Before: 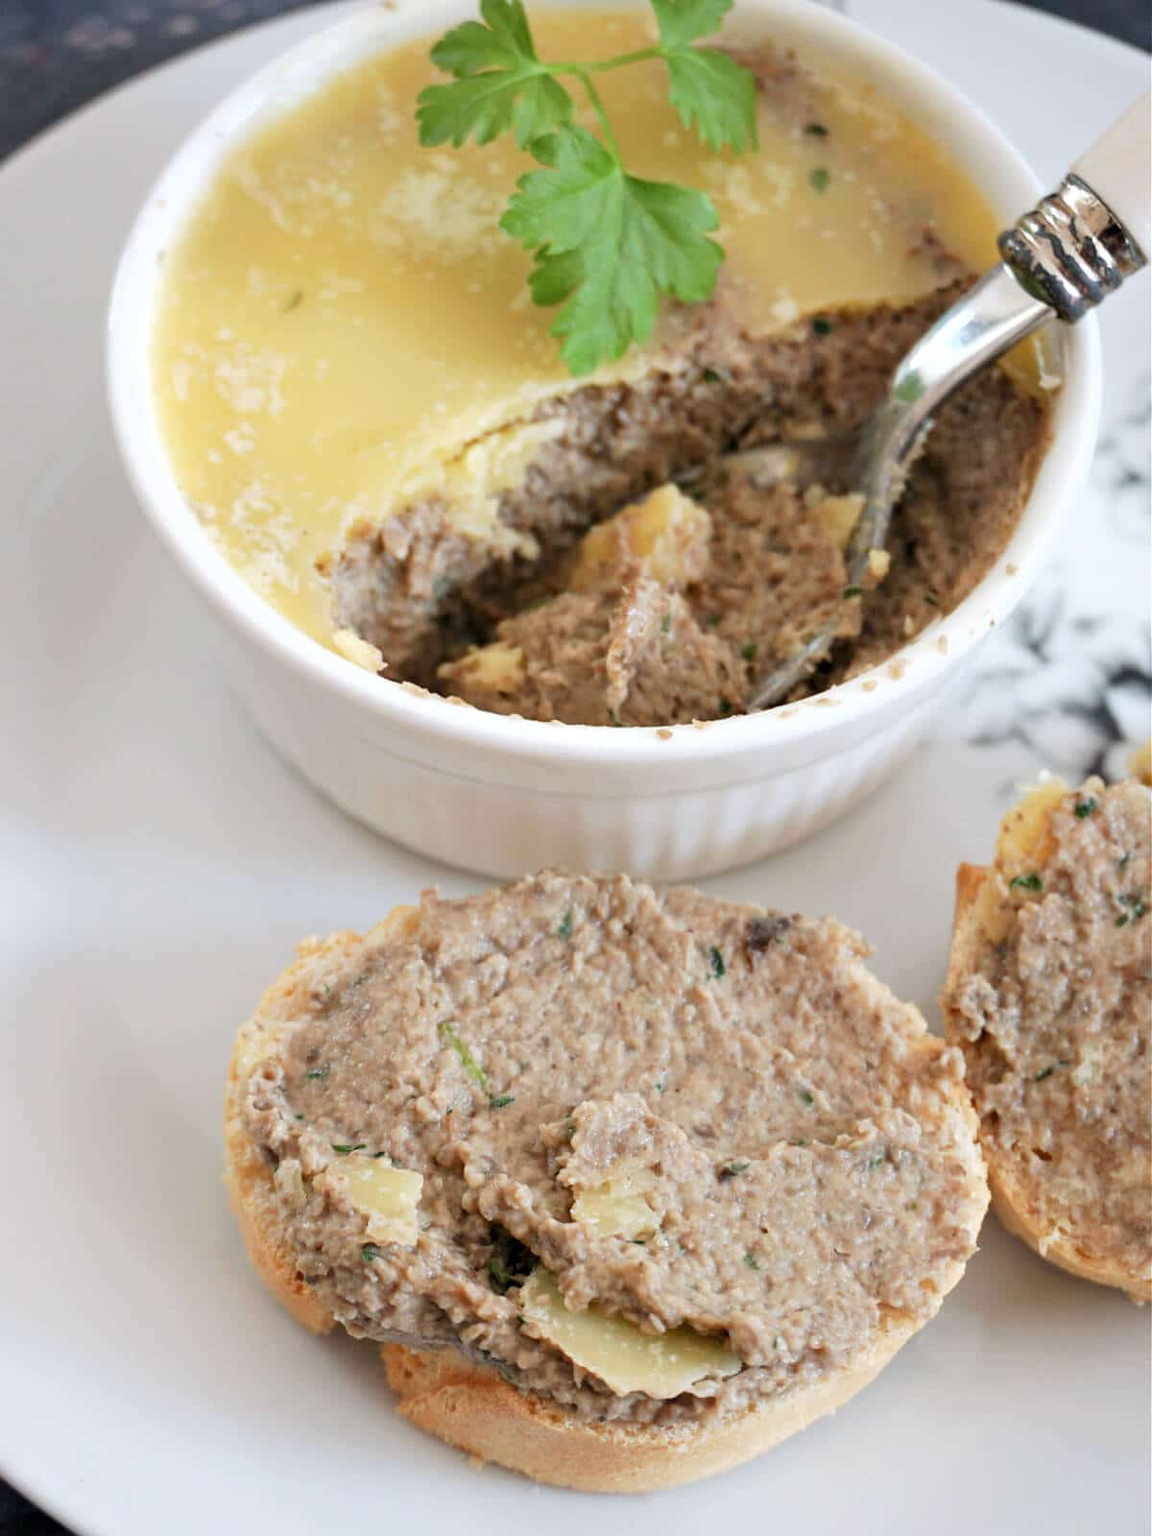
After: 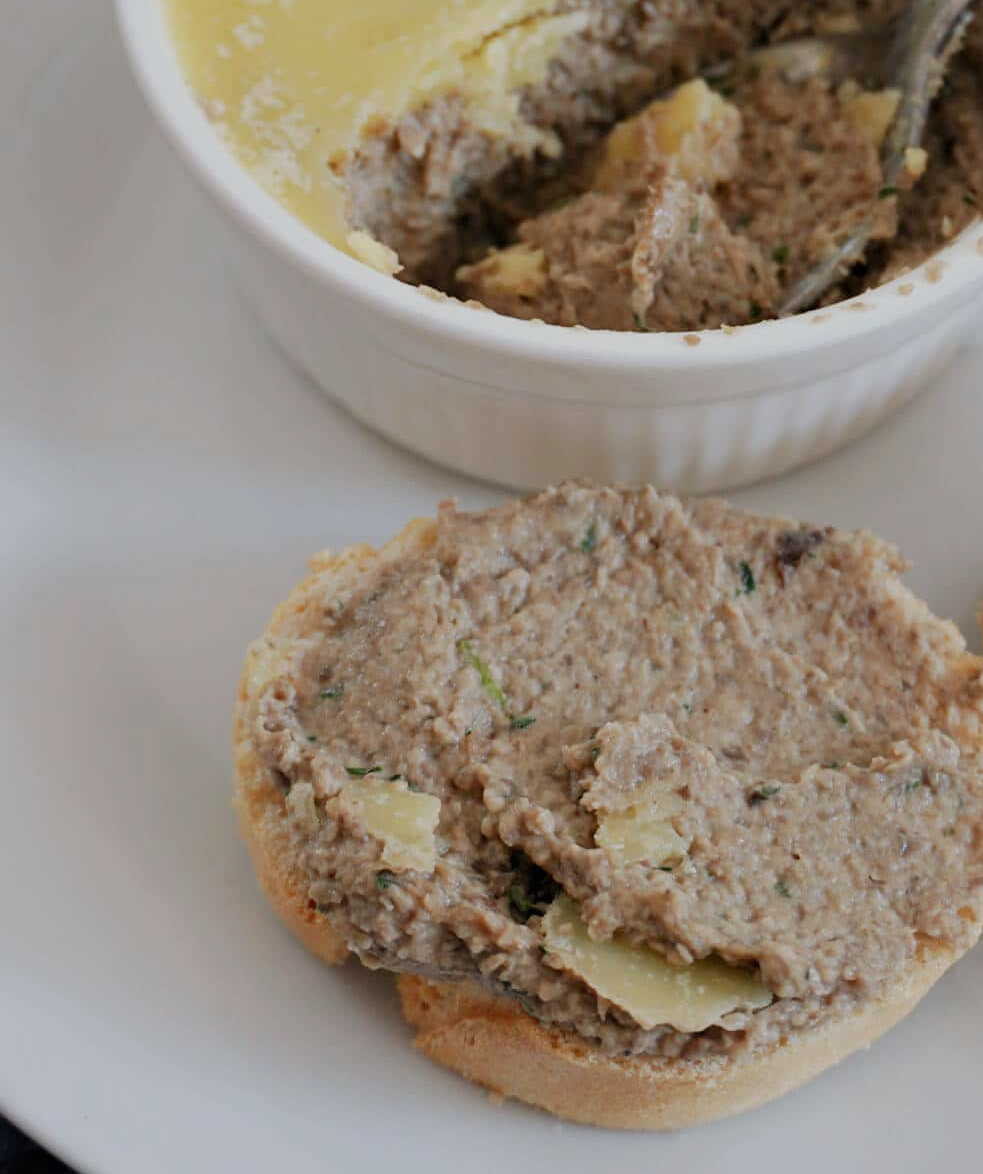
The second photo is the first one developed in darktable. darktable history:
crop: top 26.613%, right 18.016%
exposure: black level correction 0, exposure -0.713 EV, compensate highlight preservation false
